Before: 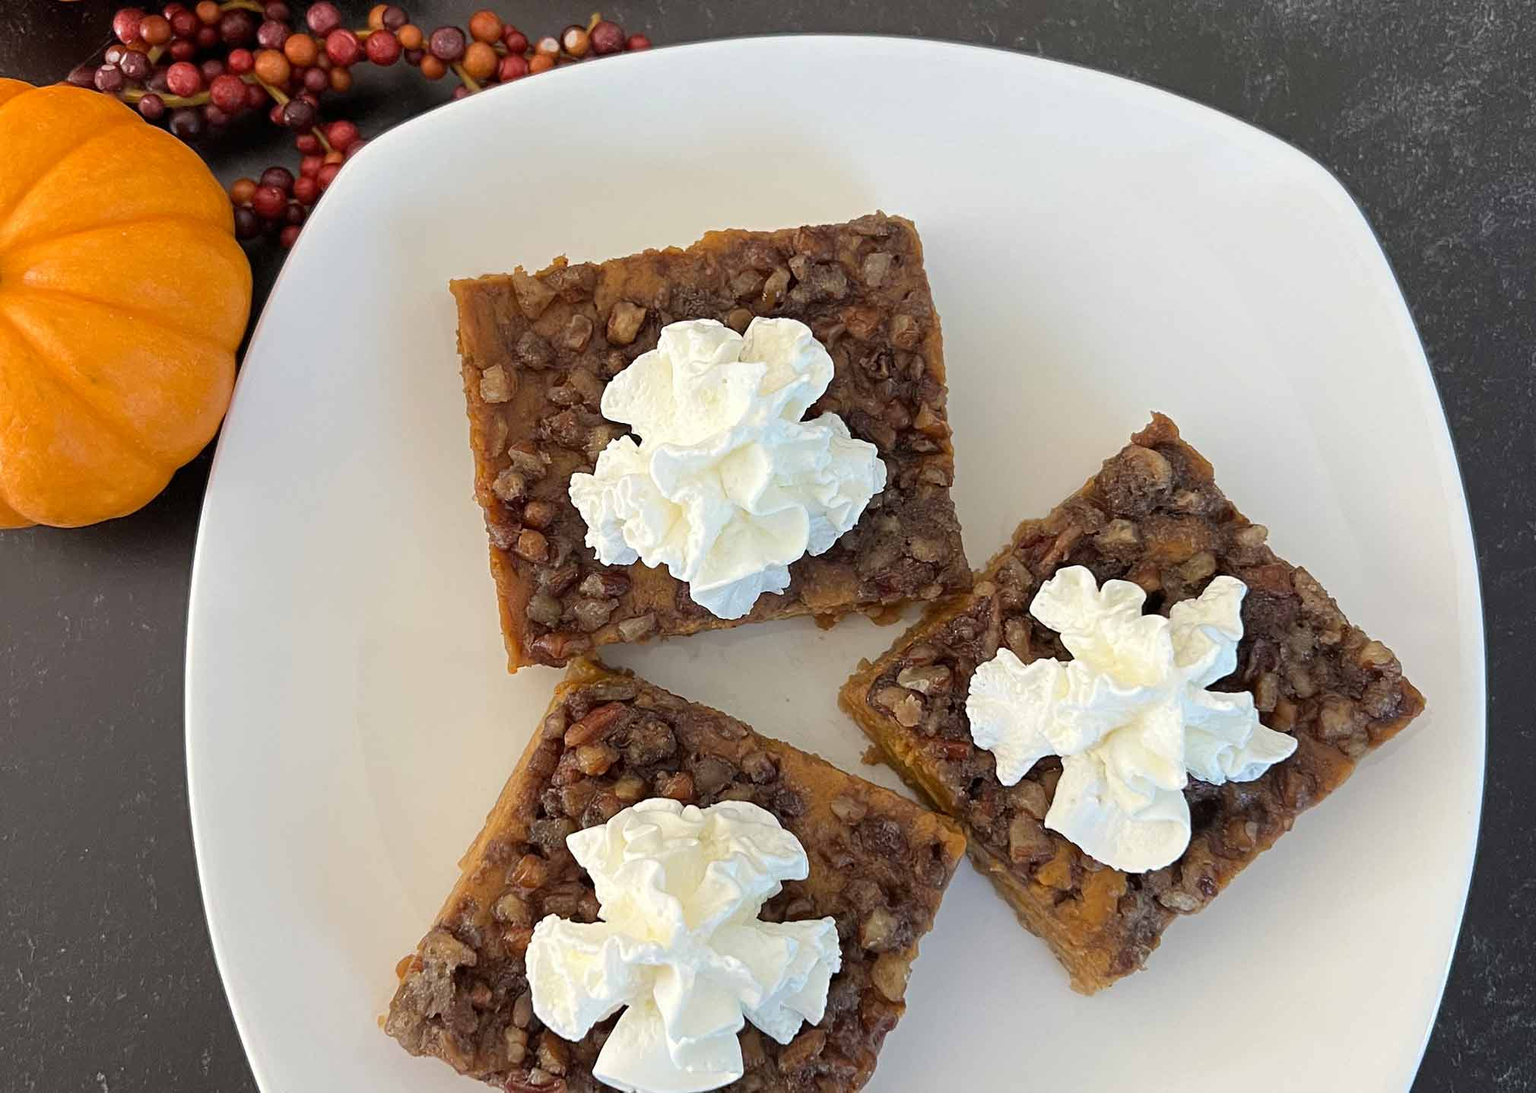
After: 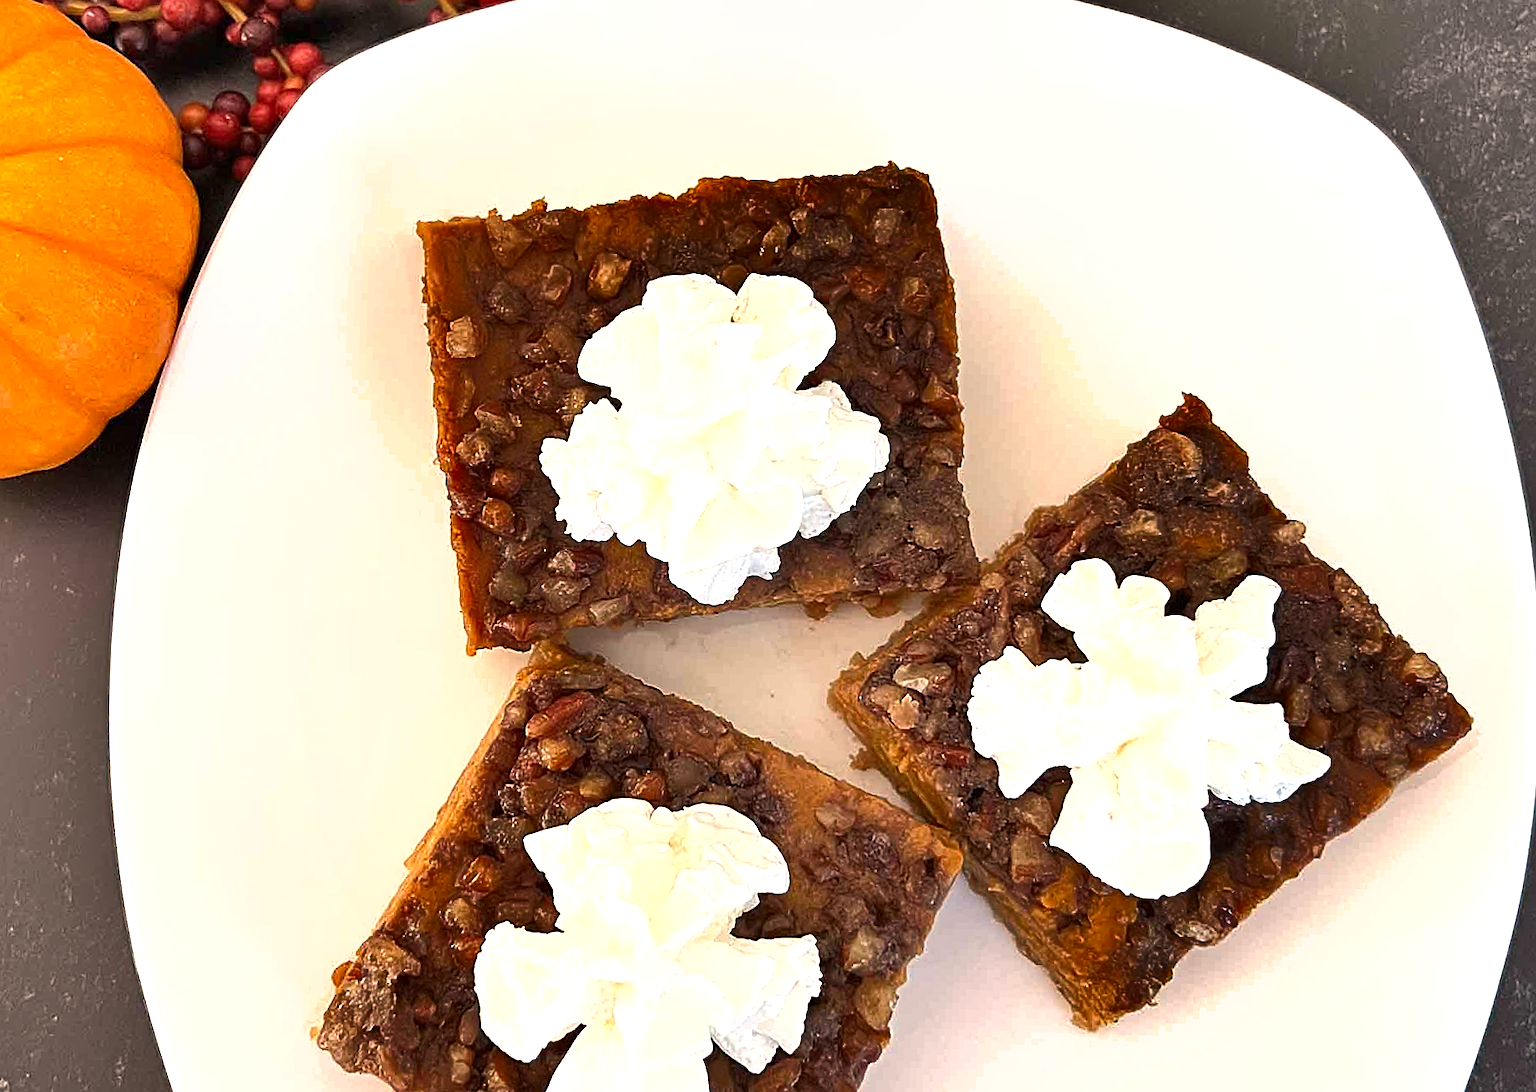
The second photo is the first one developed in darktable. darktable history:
sharpen: on, module defaults
white balance: red 1.127, blue 0.943
crop and rotate: angle -1.96°, left 3.097%, top 4.154%, right 1.586%, bottom 0.529%
shadows and highlights: radius 171.16, shadows 27, white point adjustment 3.13, highlights -67.95, soften with gaussian
exposure: black level correction 0, exposure 0.7 EV, compensate exposure bias true, compensate highlight preservation false
